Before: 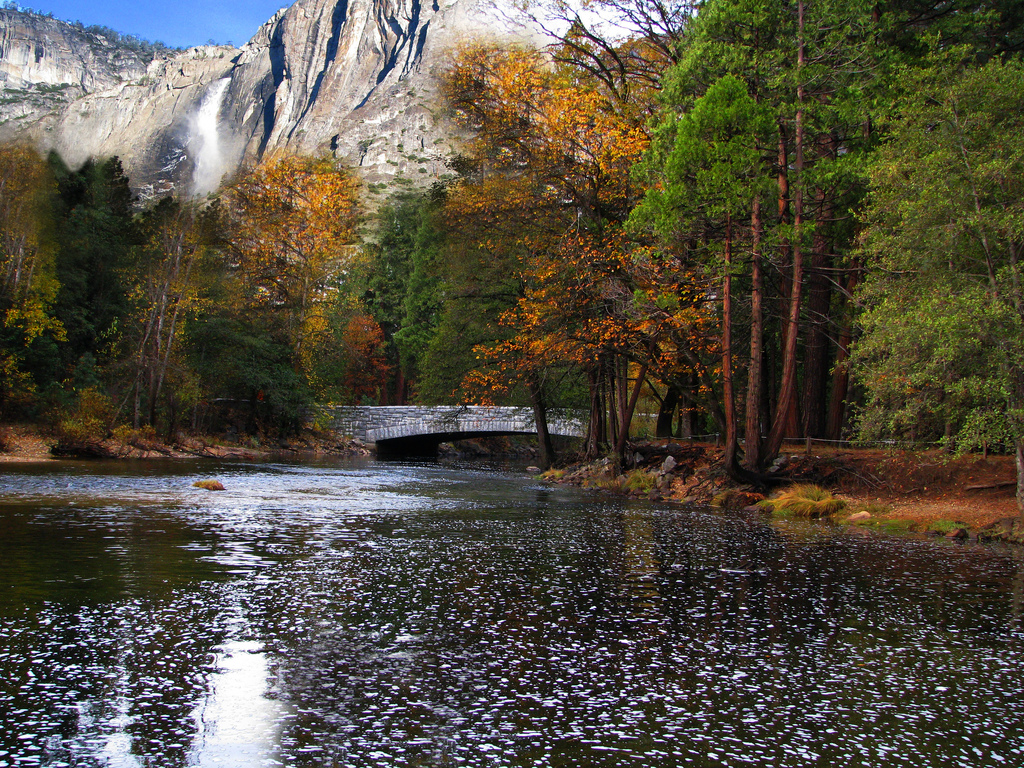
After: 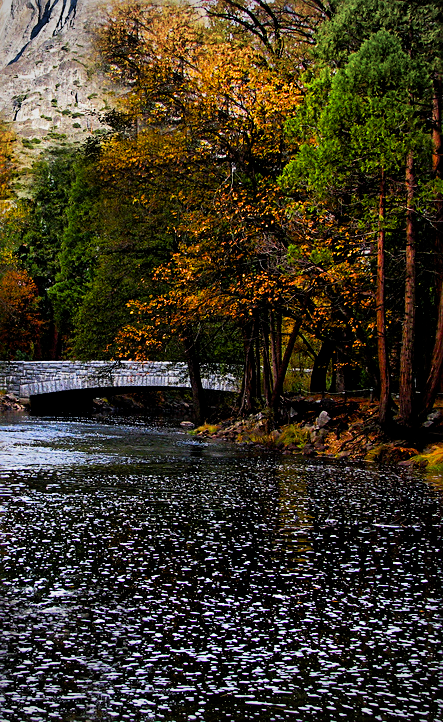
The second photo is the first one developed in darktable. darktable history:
crop: left 33.869%, top 5.955%, right 22.827%
filmic rgb: middle gray luminance 12.72%, black relative exposure -10.21 EV, white relative exposure 3.46 EV, threshold 3.02 EV, target black luminance 0%, hardness 5.65, latitude 44.8%, contrast 1.227, highlights saturation mix 5.45%, shadows ↔ highlights balance 26.73%, enable highlight reconstruction true
vignetting: unbound false
exposure: black level correction 0.004, exposure 0.015 EV, compensate highlight preservation false
sharpen: on, module defaults
color balance rgb: linear chroma grading › global chroma 15.445%, perceptual saturation grading › global saturation 14.874%, global vibrance 20%
